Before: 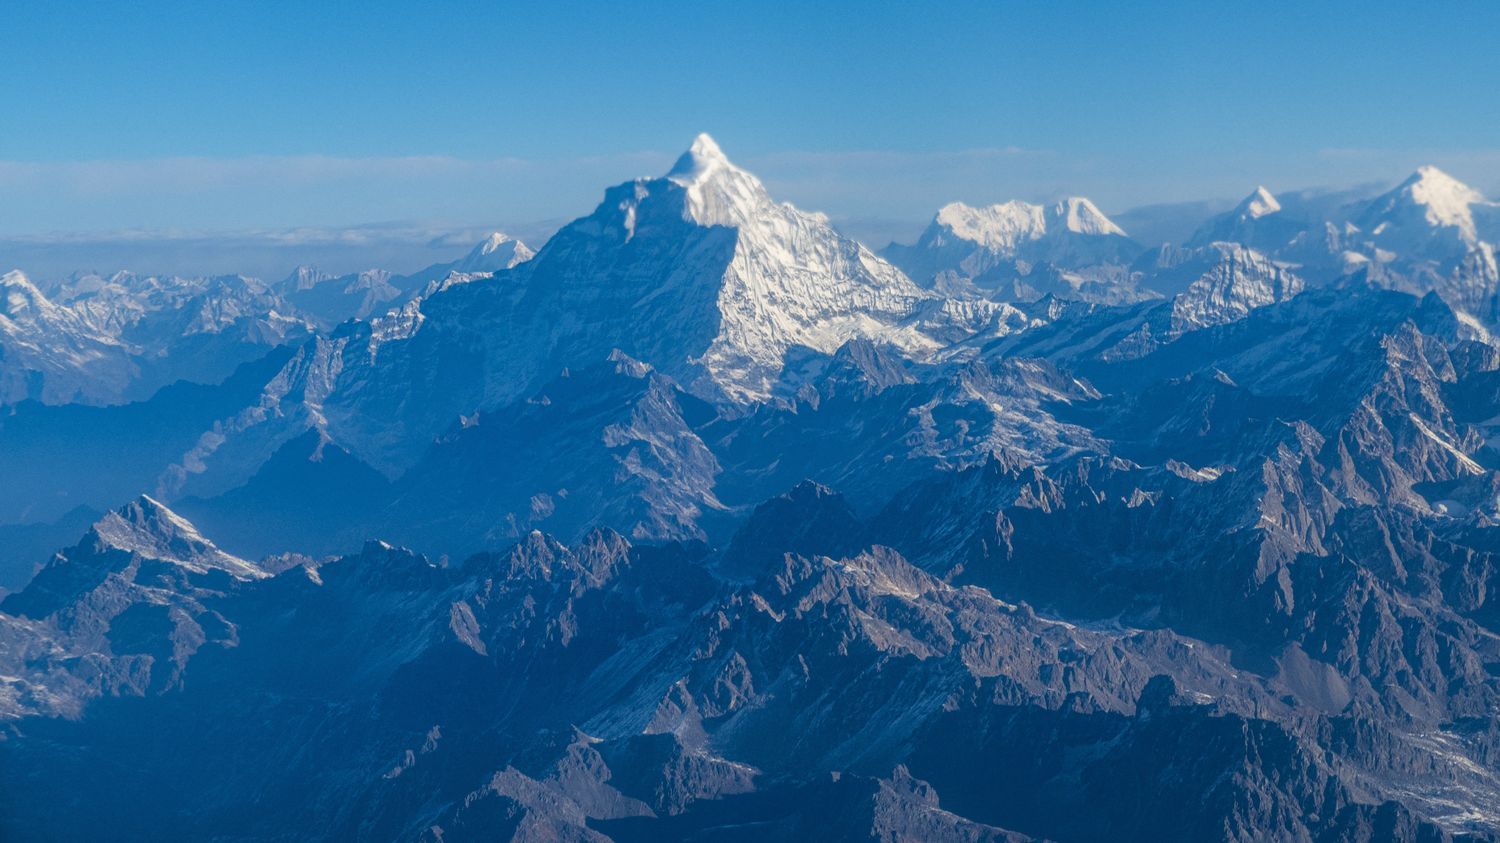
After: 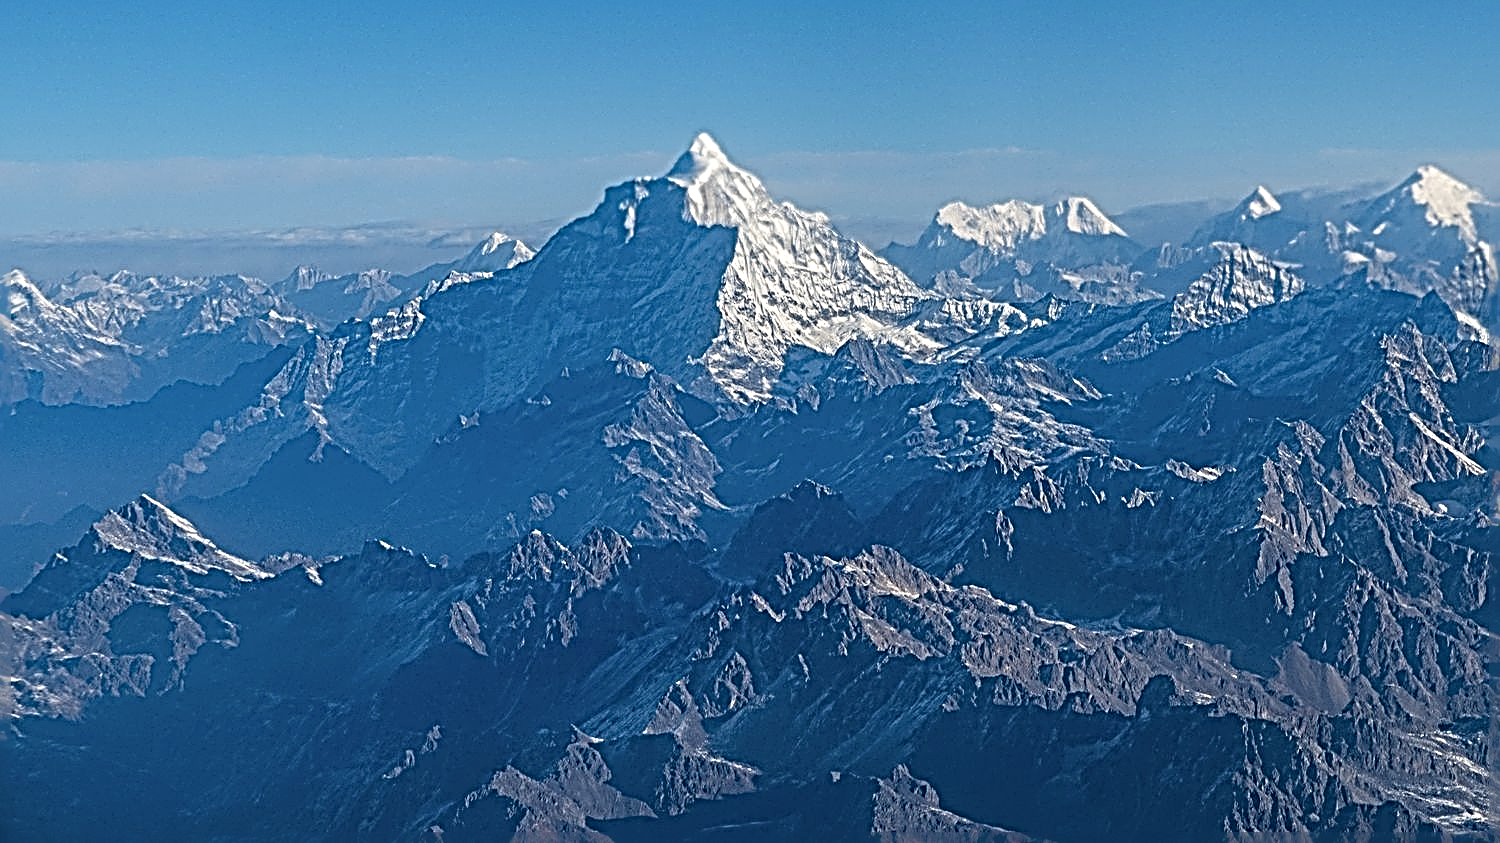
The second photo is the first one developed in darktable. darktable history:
sharpen: radius 4.018, amount 1.988
contrast brightness saturation: saturation -0.085
exposure: compensate highlight preservation false
